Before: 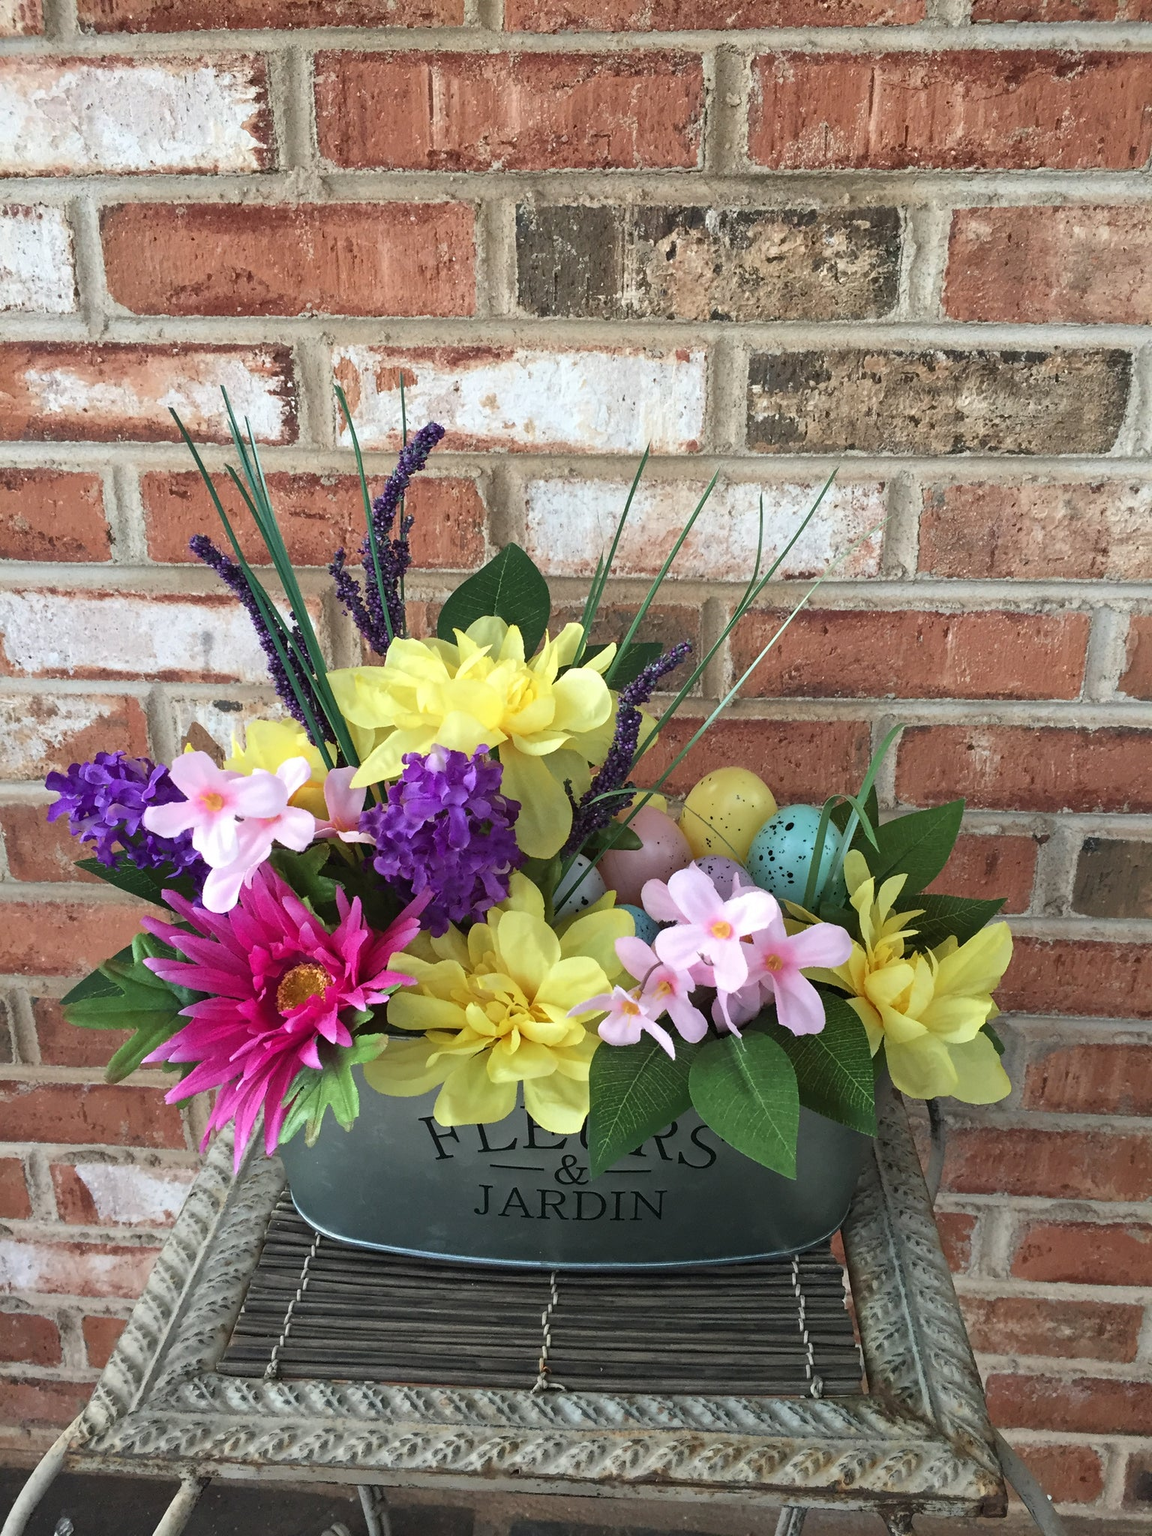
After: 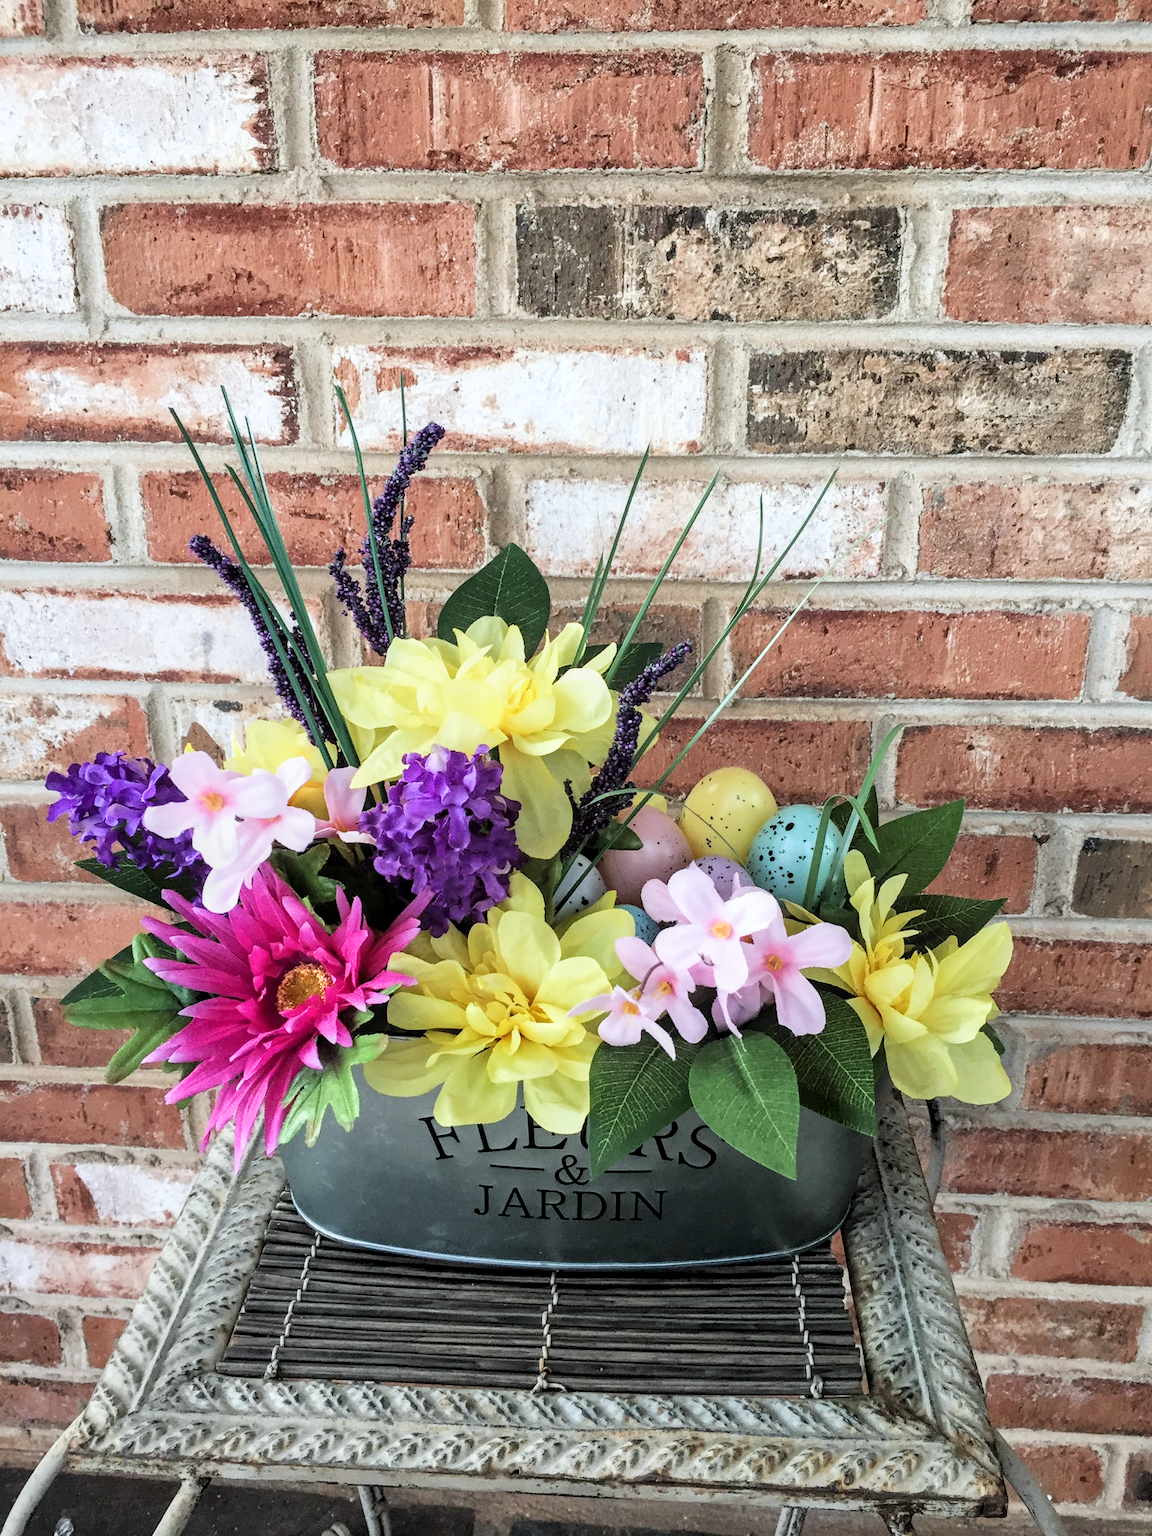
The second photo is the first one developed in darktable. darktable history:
filmic rgb: black relative exposure -5 EV, white relative exposure 3.5 EV, hardness 3.19, contrast 1.2, highlights saturation mix -30%
local contrast: on, module defaults
exposure: black level correction -0.002, exposure 0.54 EV, compensate highlight preservation false
white balance: red 0.98, blue 1.034
